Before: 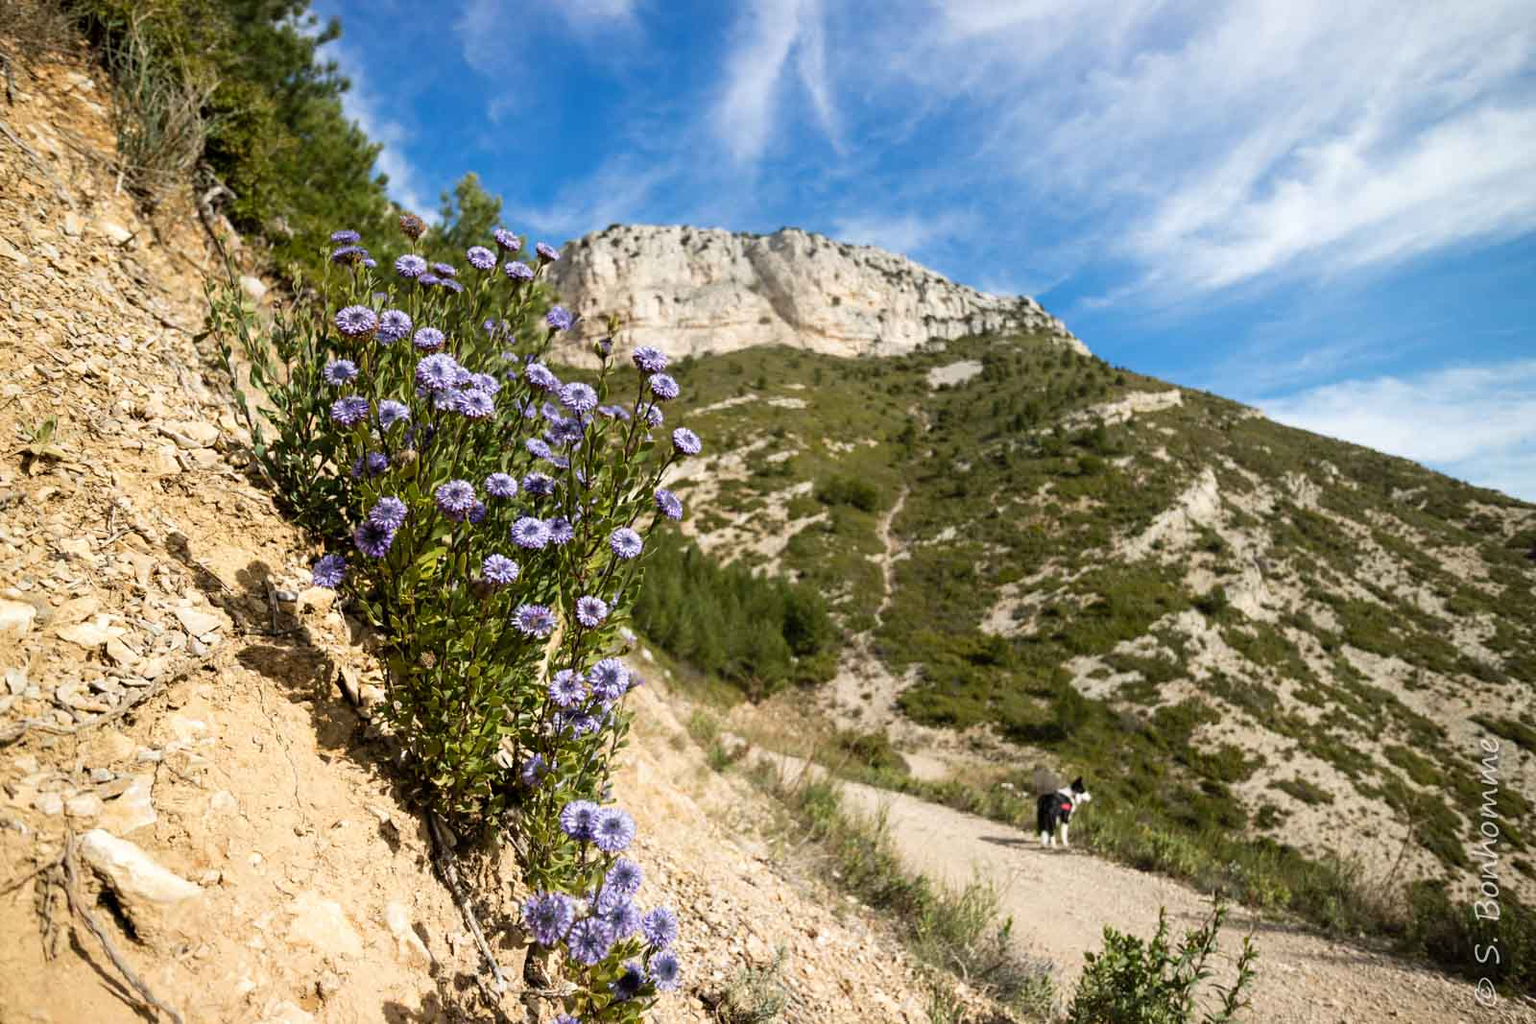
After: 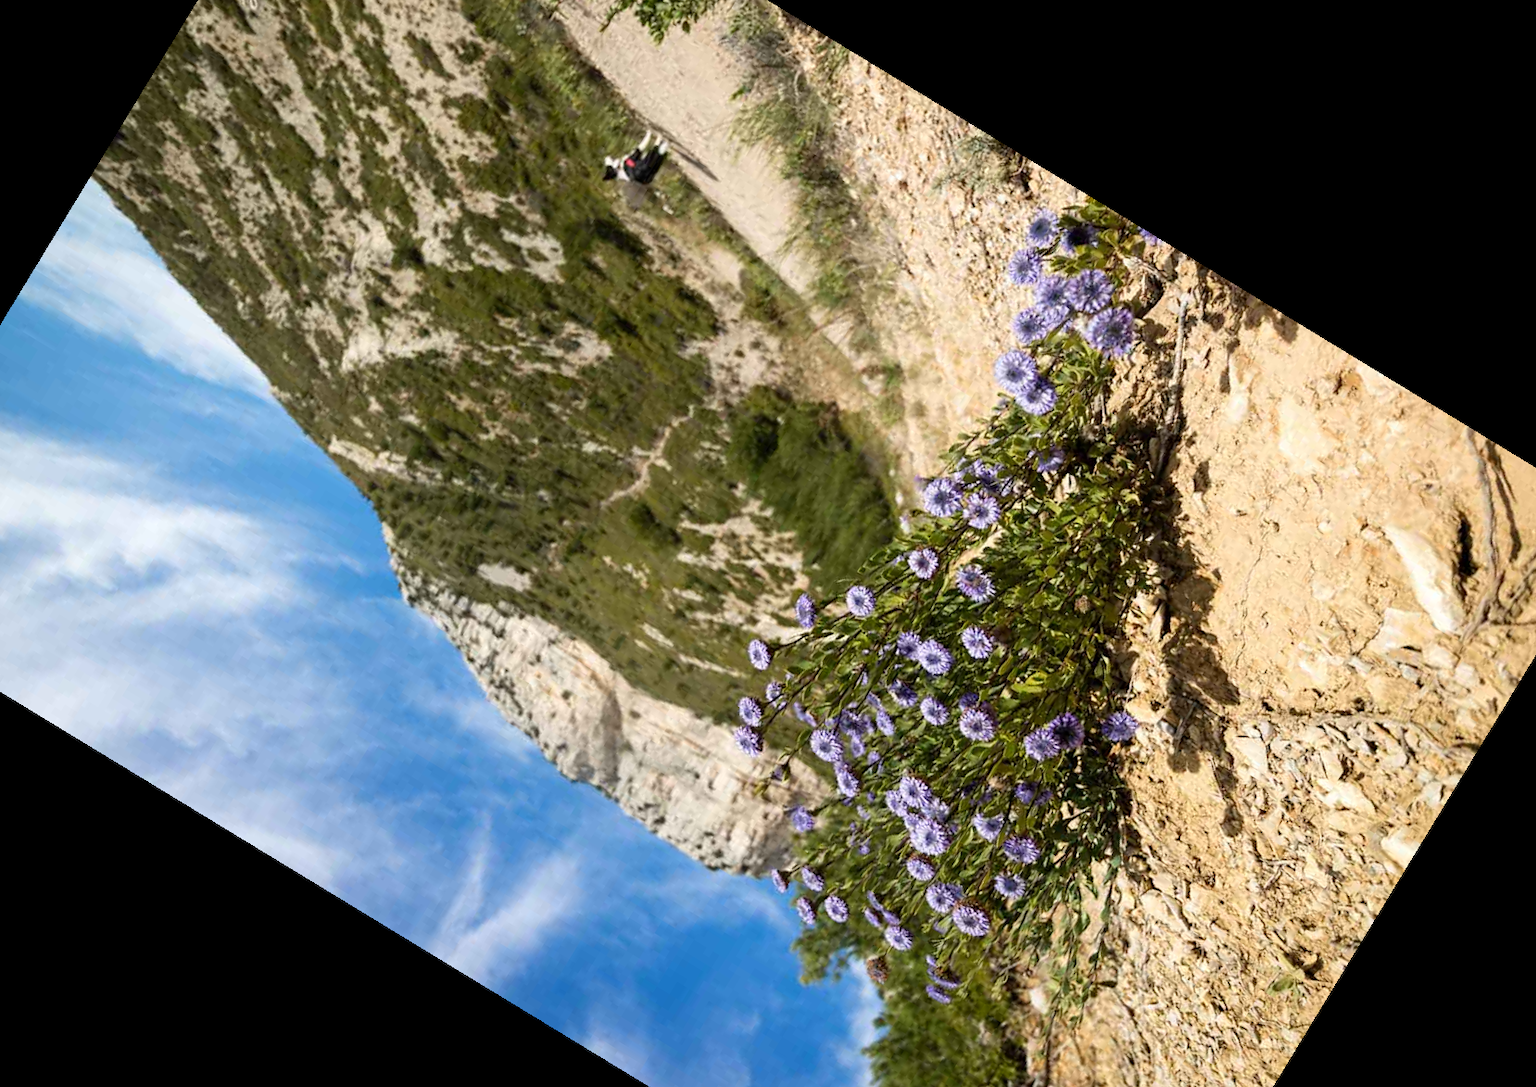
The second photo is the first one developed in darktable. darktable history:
crop and rotate: angle 148.68°, left 9.111%, top 15.603%, right 4.588%, bottom 17.041%
white balance: emerald 1
